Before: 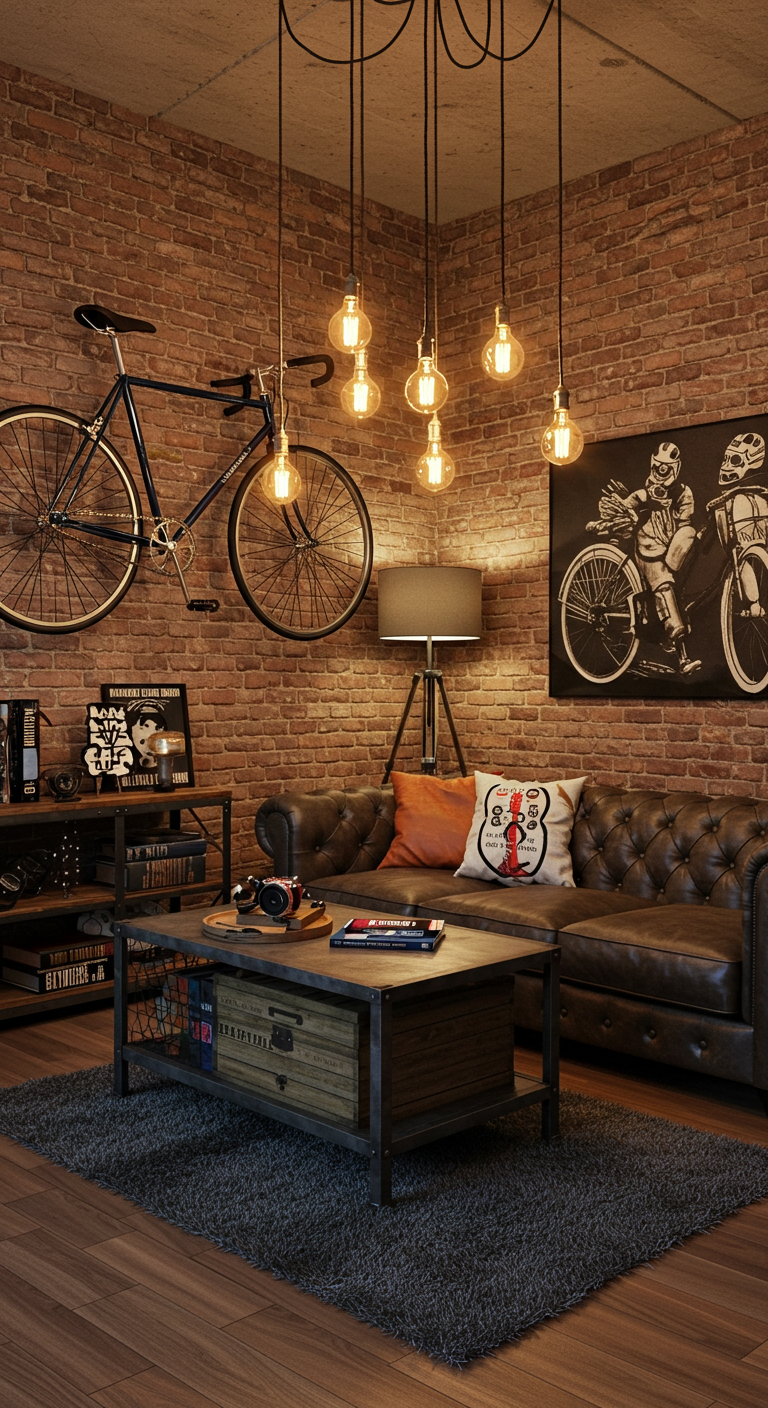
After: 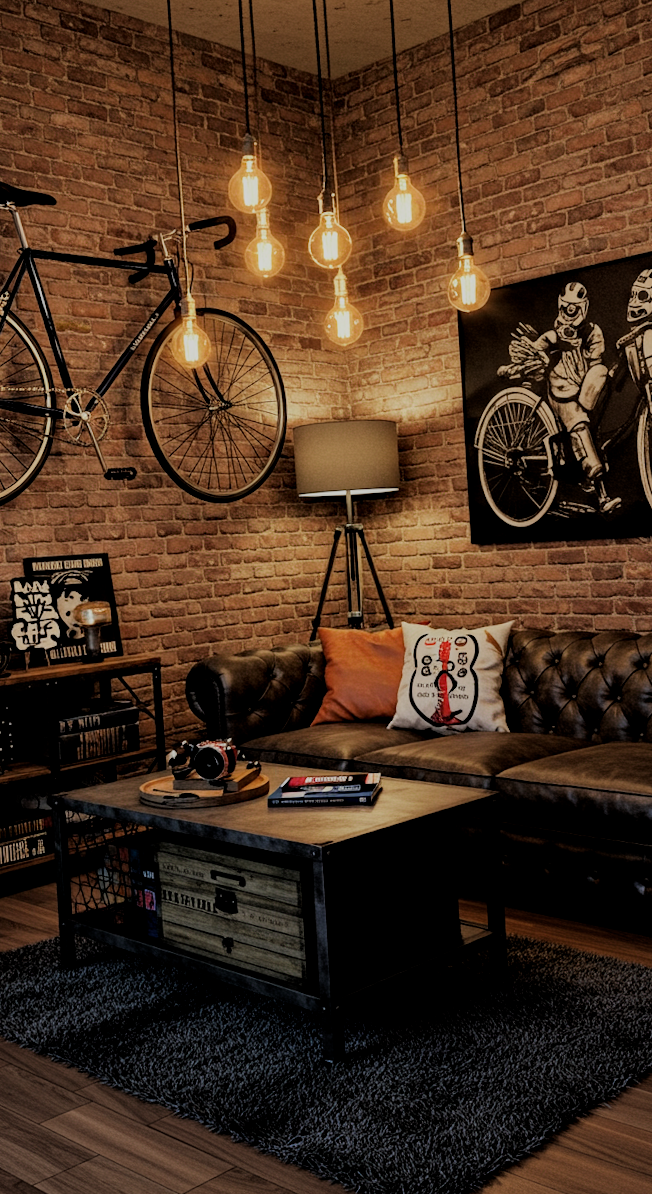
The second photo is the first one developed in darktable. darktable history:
local contrast: highlights 62%, shadows 109%, detail 106%, midtone range 0.526
crop and rotate: angle 3.54°, left 5.582%, top 5.717%
filmic rgb: black relative exposure -4.34 EV, white relative exposure 4.56 EV, threshold 3.02 EV, hardness 2.38, contrast 1.05, enable highlight reconstruction true
